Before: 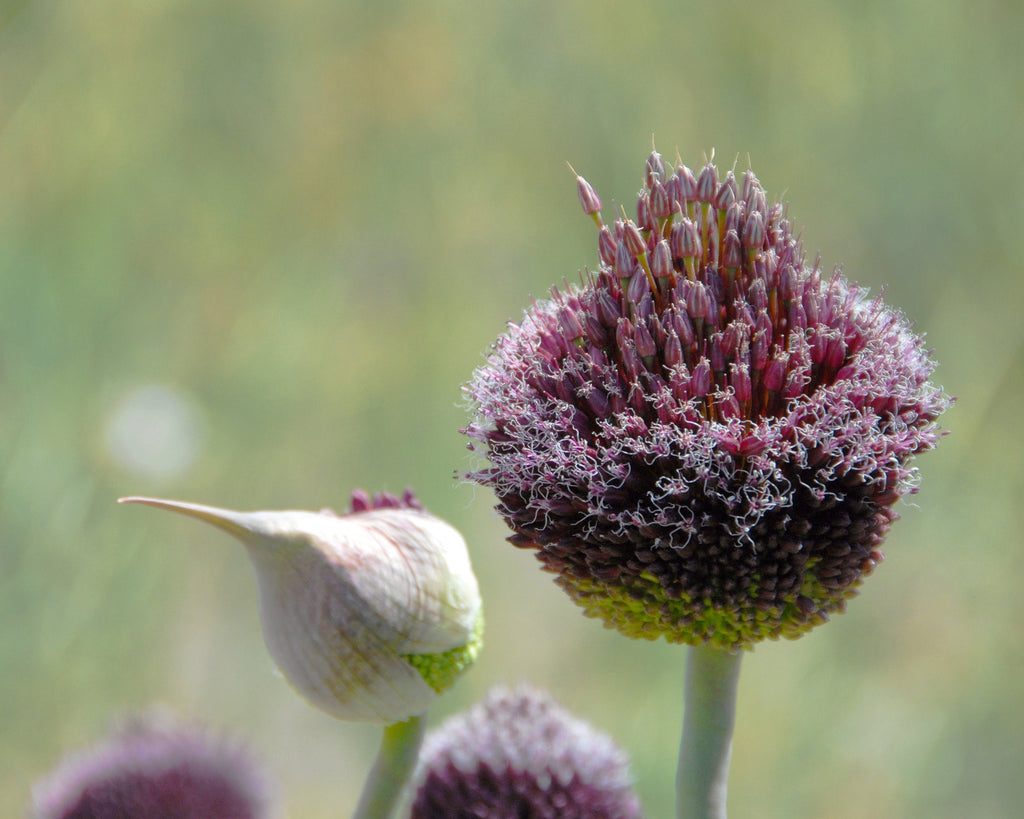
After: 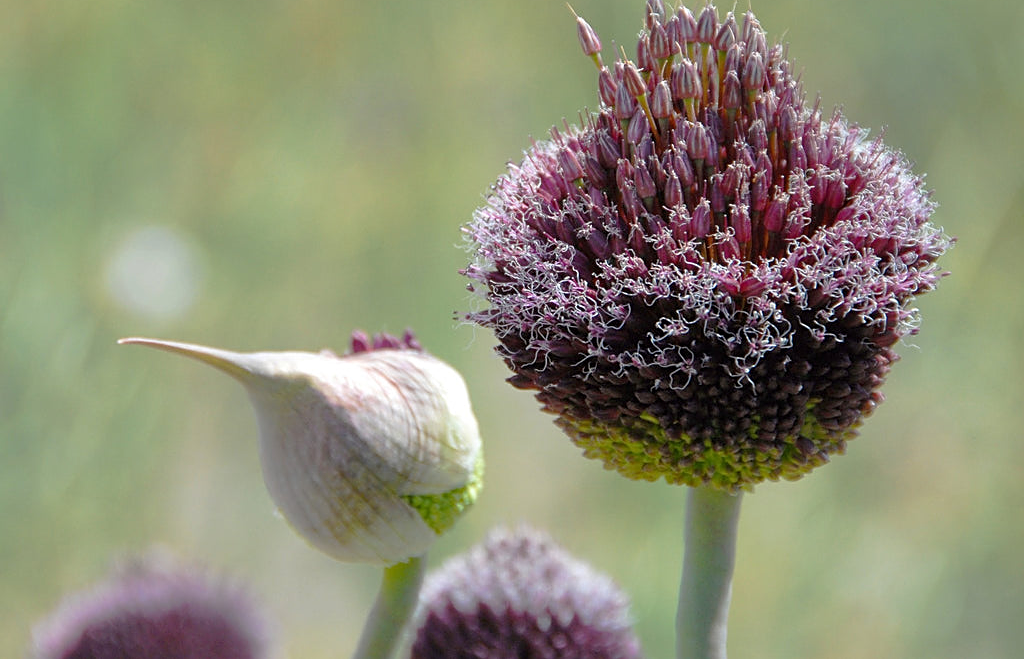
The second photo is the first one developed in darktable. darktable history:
sharpen: on, module defaults
crop and rotate: top 19.454%
